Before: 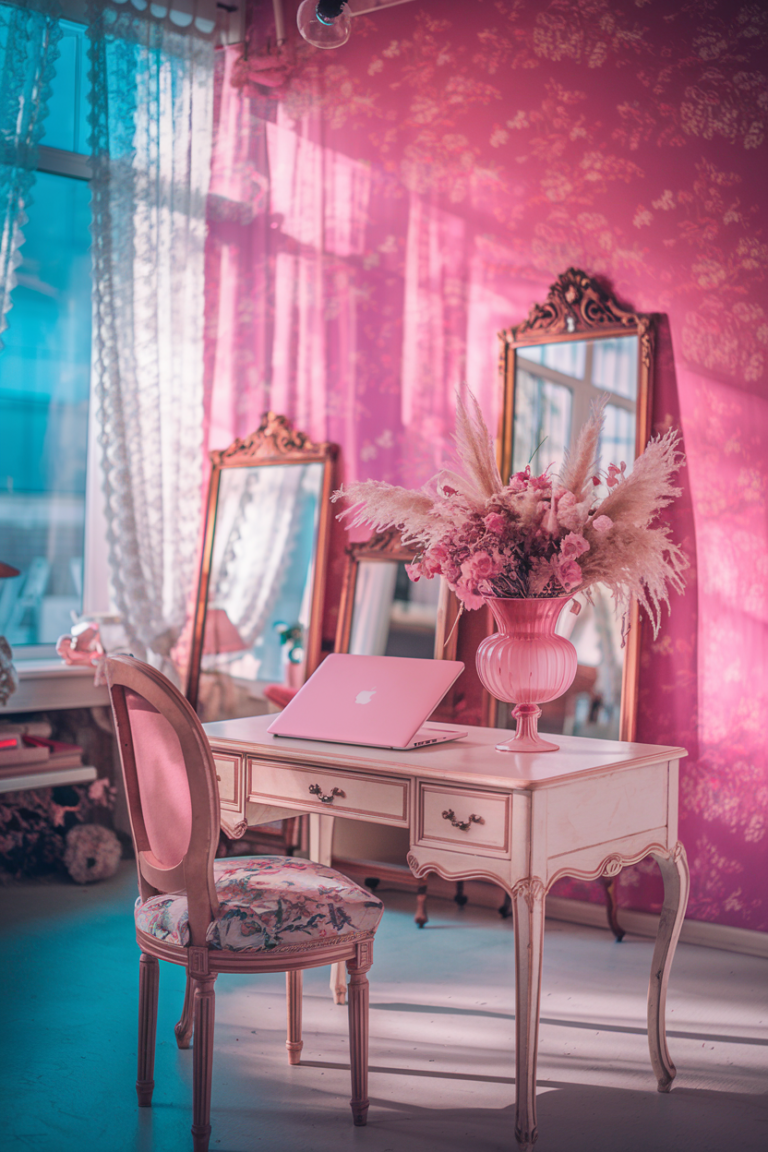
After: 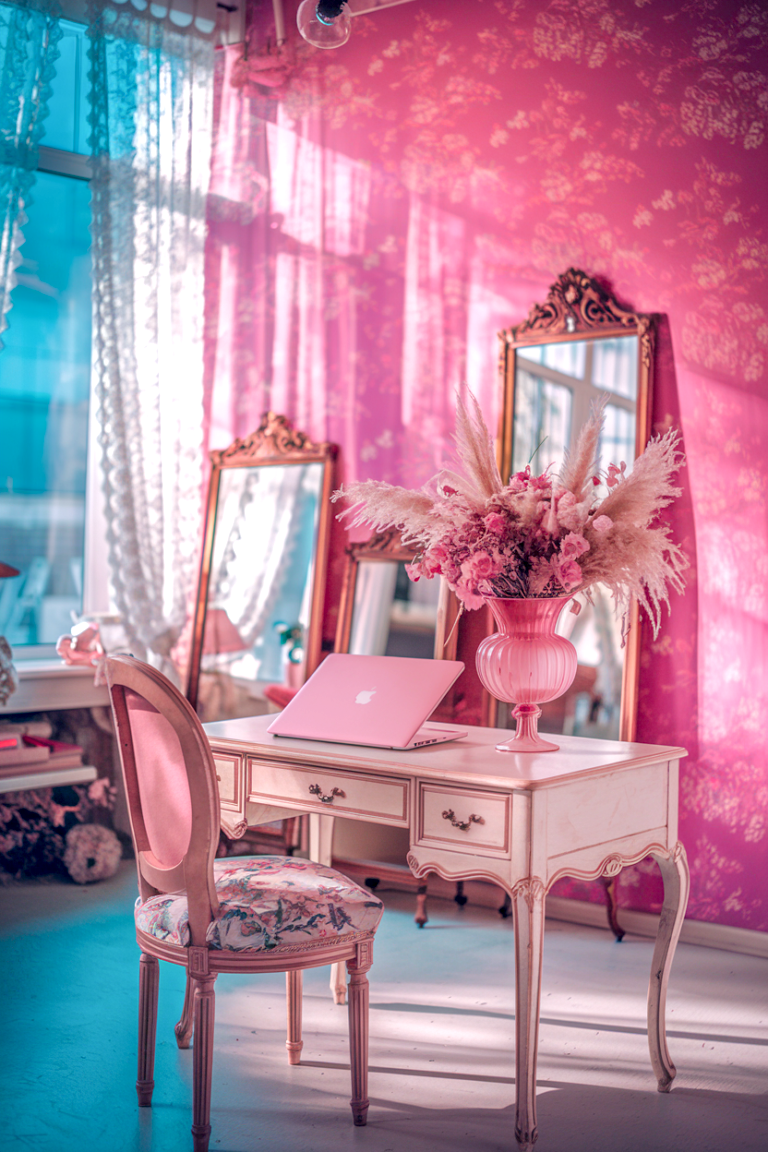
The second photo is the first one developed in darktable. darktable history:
local contrast: highlights 65%, shadows 54%, detail 169%, midtone range 0.514
color balance rgb: on, module defaults
tone curve: curves: ch0 [(0, 0) (0.004, 0.008) (0.077, 0.156) (0.169, 0.29) (0.774, 0.774) (1, 1)], color space Lab, linked channels, preserve colors none
